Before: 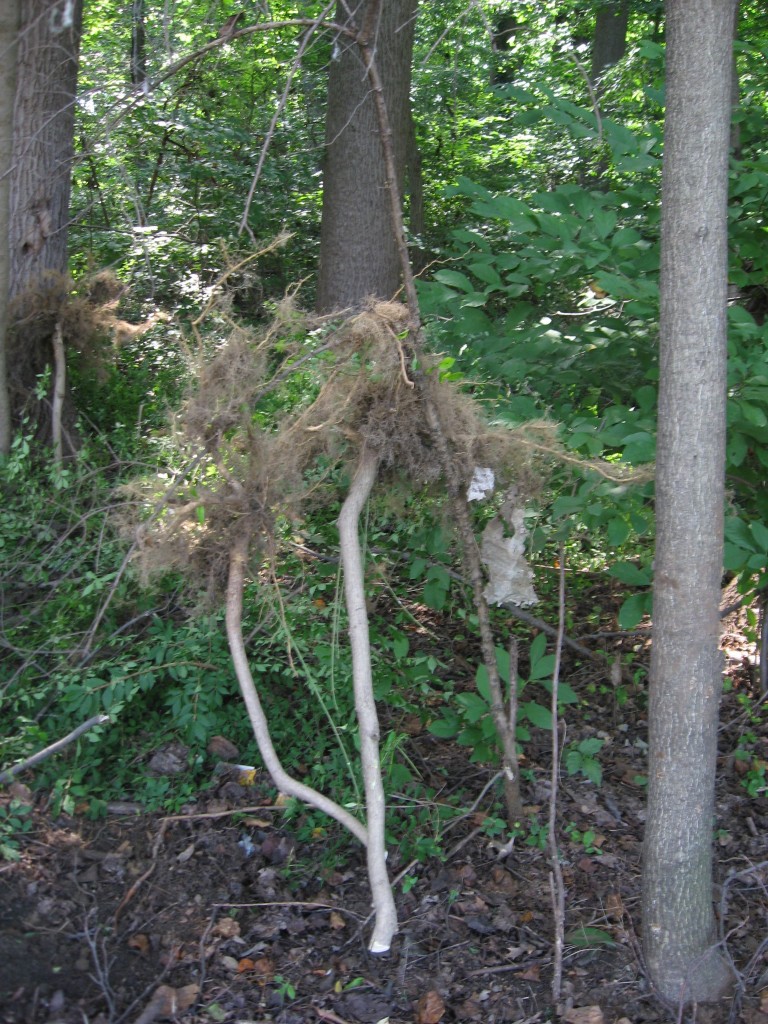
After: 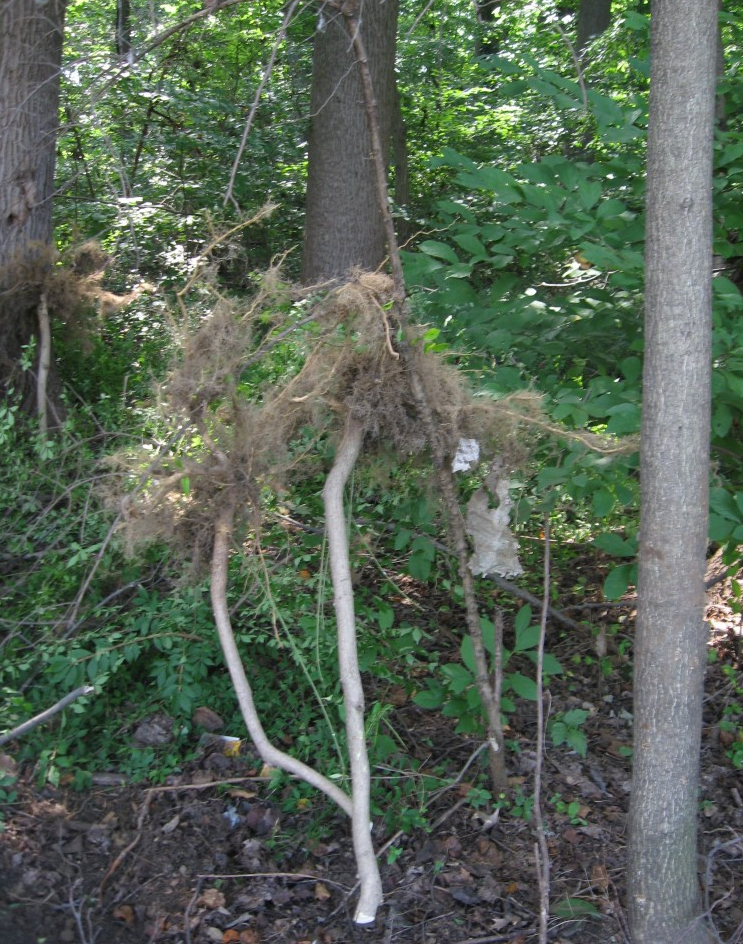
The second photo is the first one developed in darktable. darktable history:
crop: left 1.976%, top 2.872%, right 1.196%, bottom 4.847%
